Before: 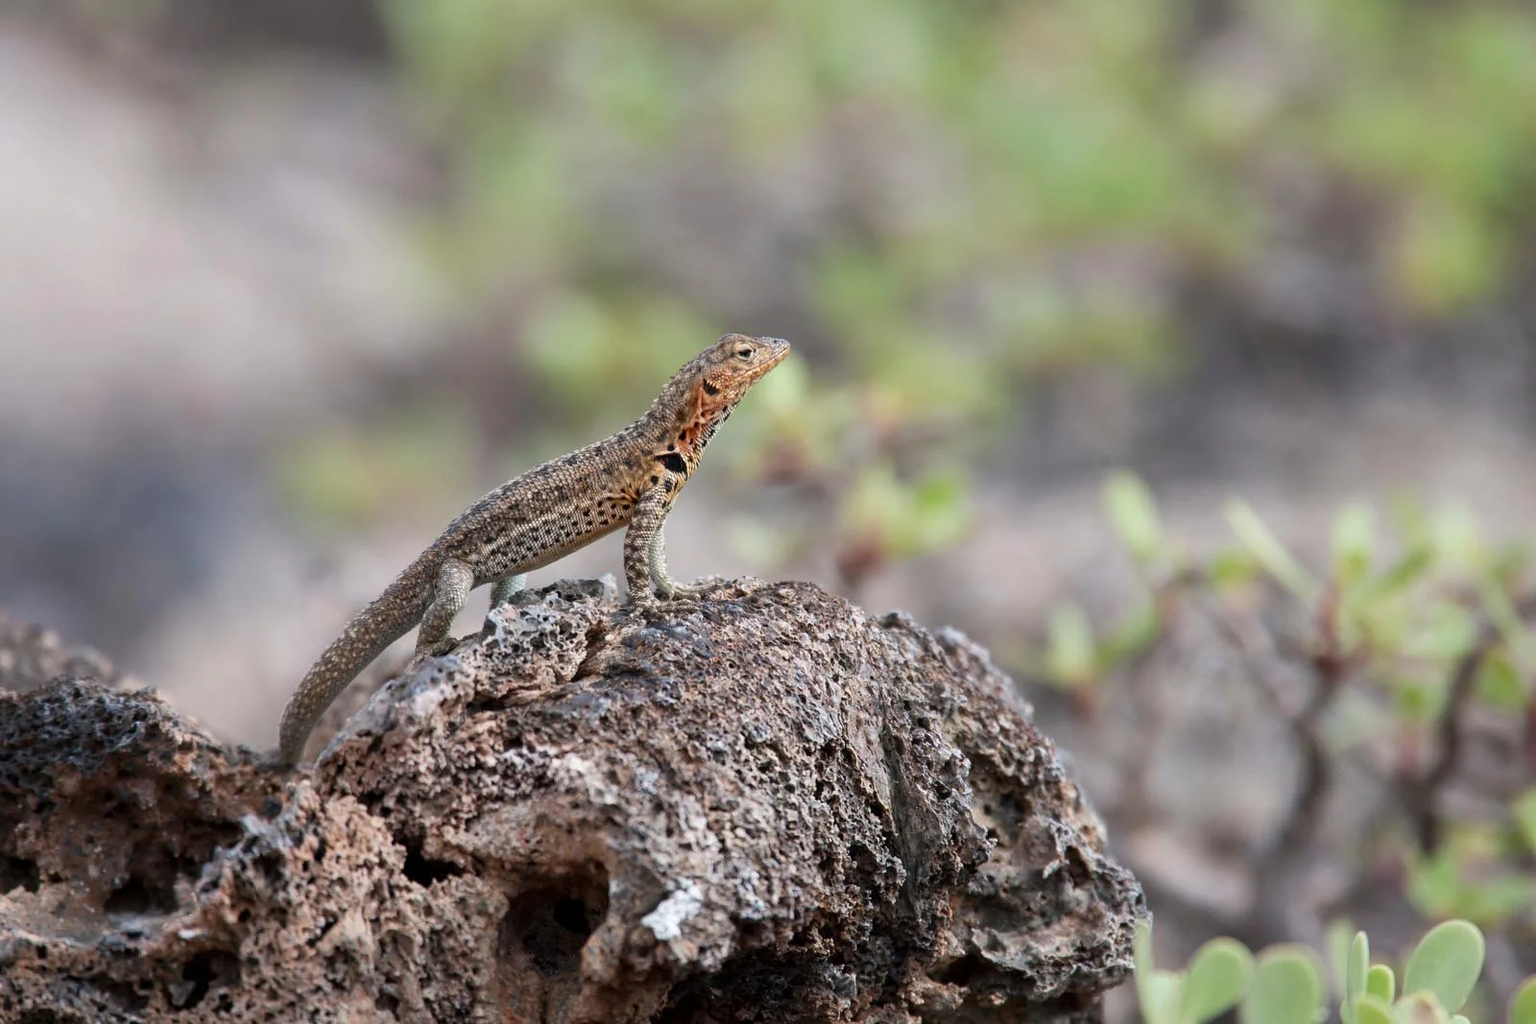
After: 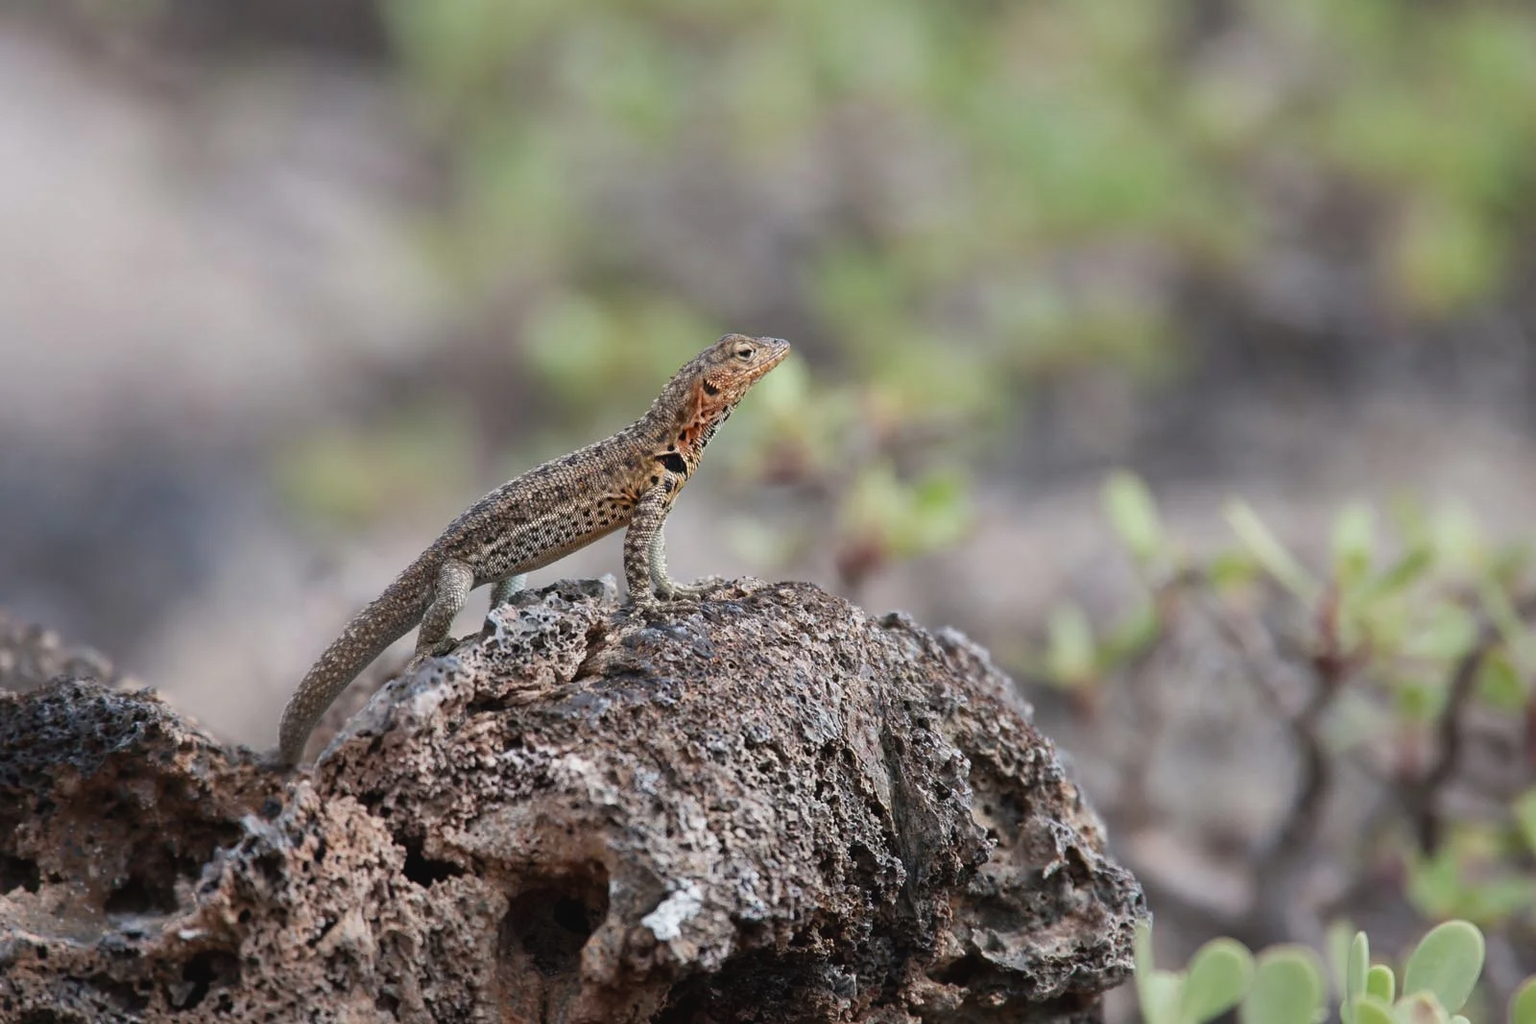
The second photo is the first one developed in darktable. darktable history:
contrast brightness saturation: contrast -0.08, brightness -0.04, saturation -0.11
